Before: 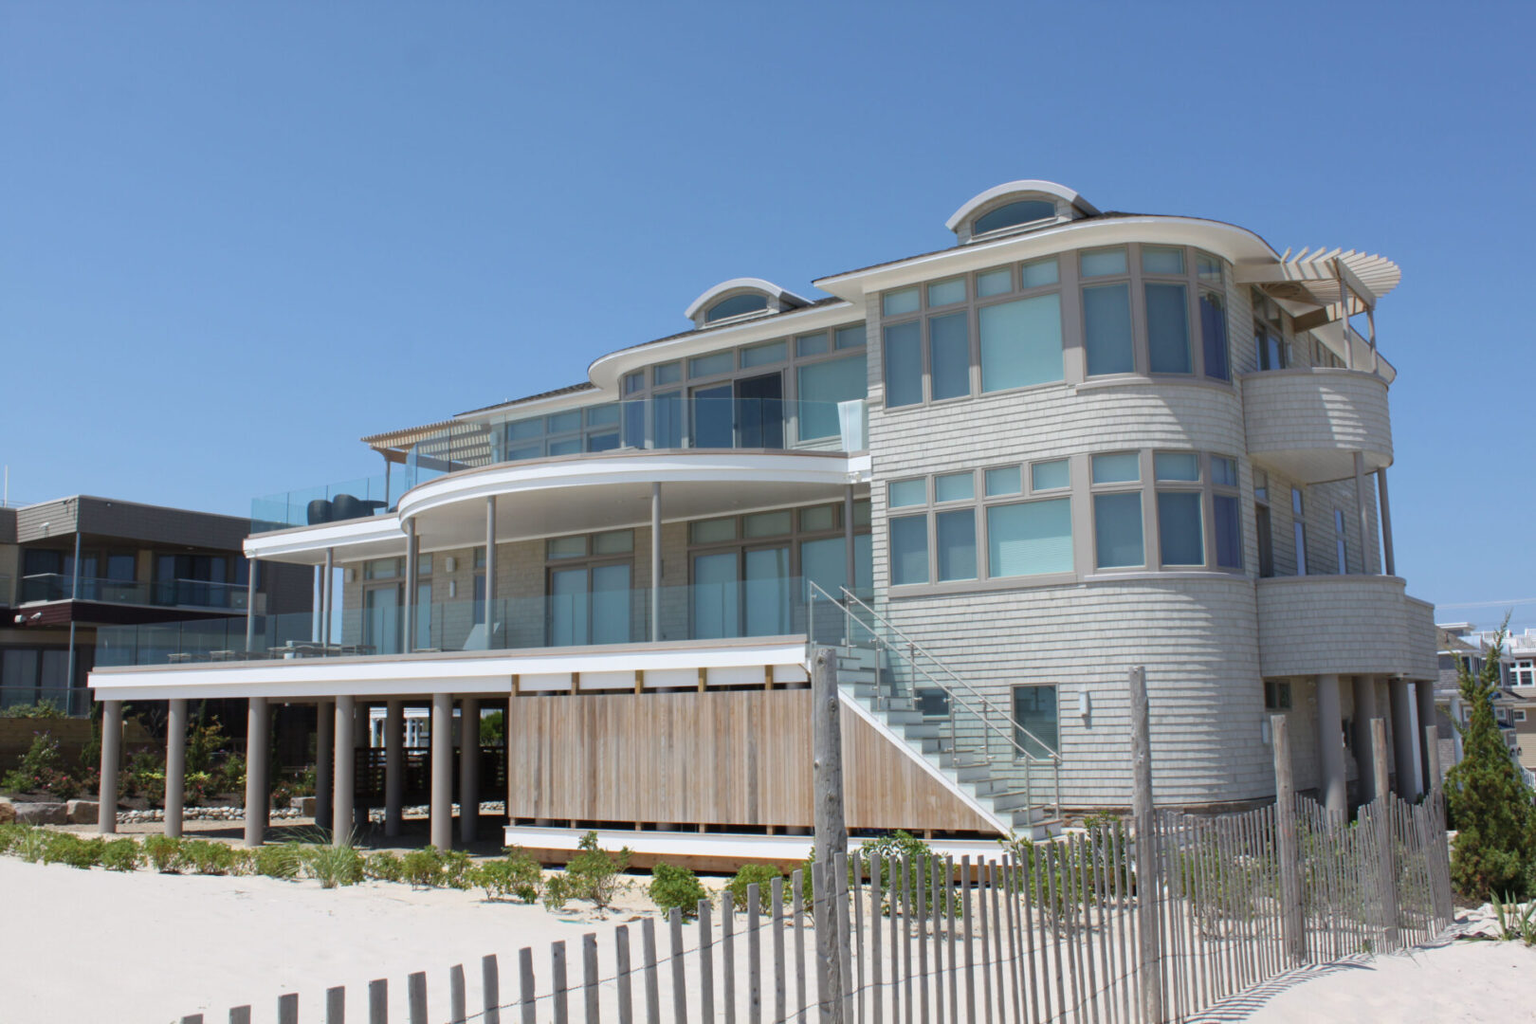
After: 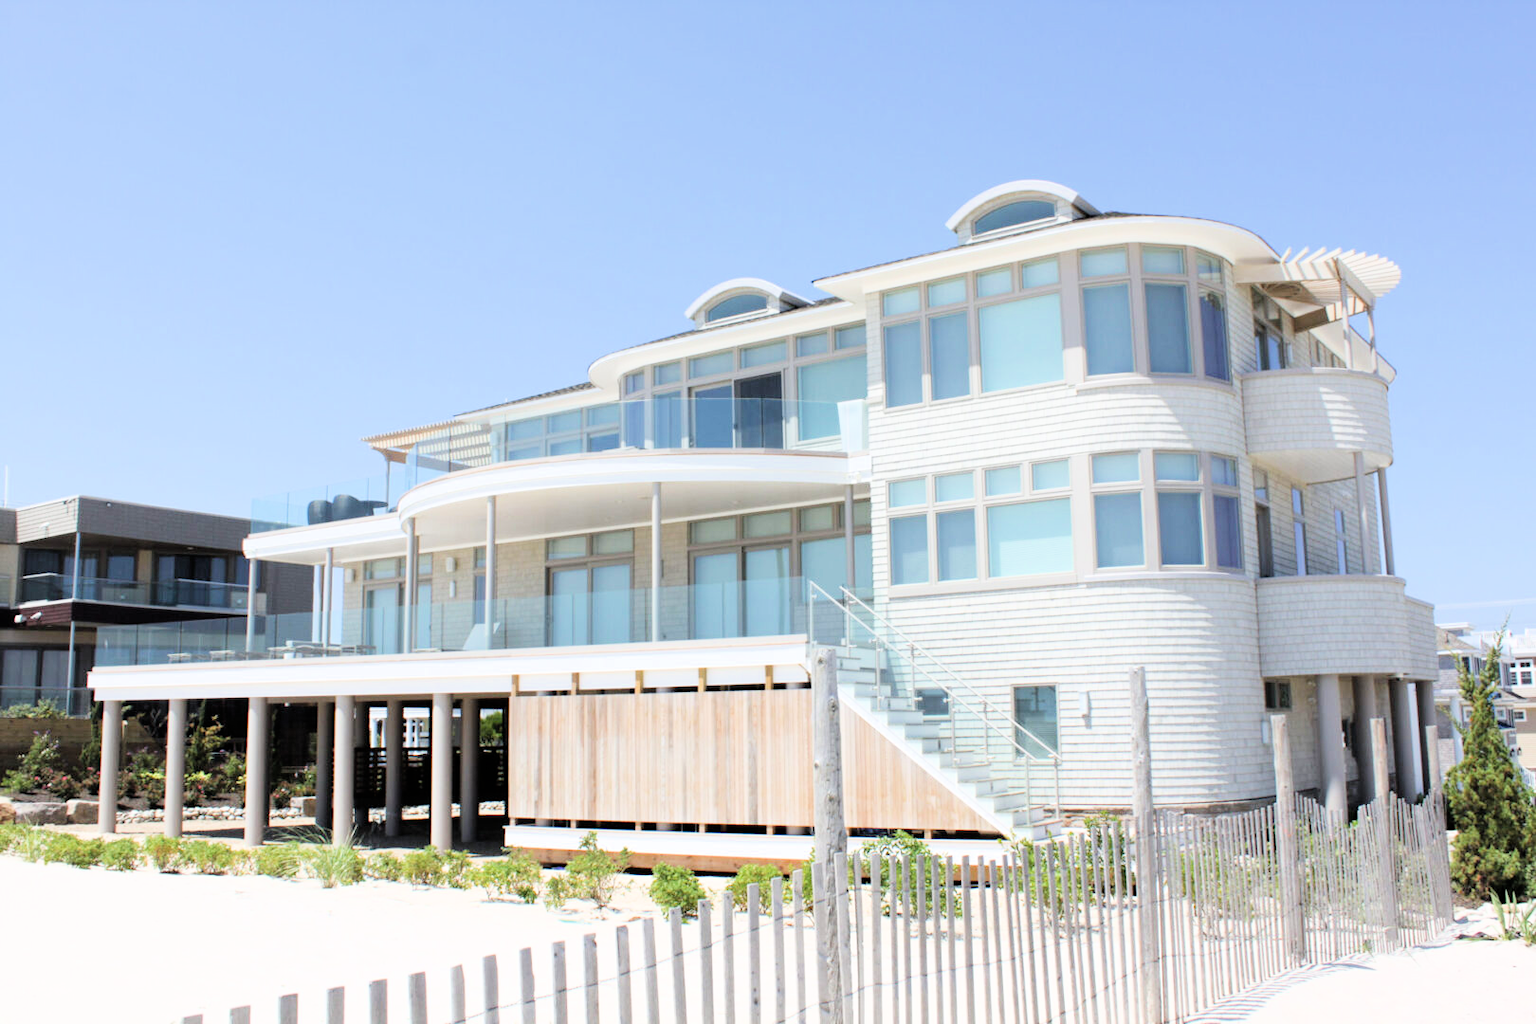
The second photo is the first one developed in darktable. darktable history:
filmic rgb: black relative exposure -5 EV, hardness 2.88, contrast 1.3
exposure: black level correction 0, exposure 1.6 EV, compensate exposure bias true, compensate highlight preservation false
